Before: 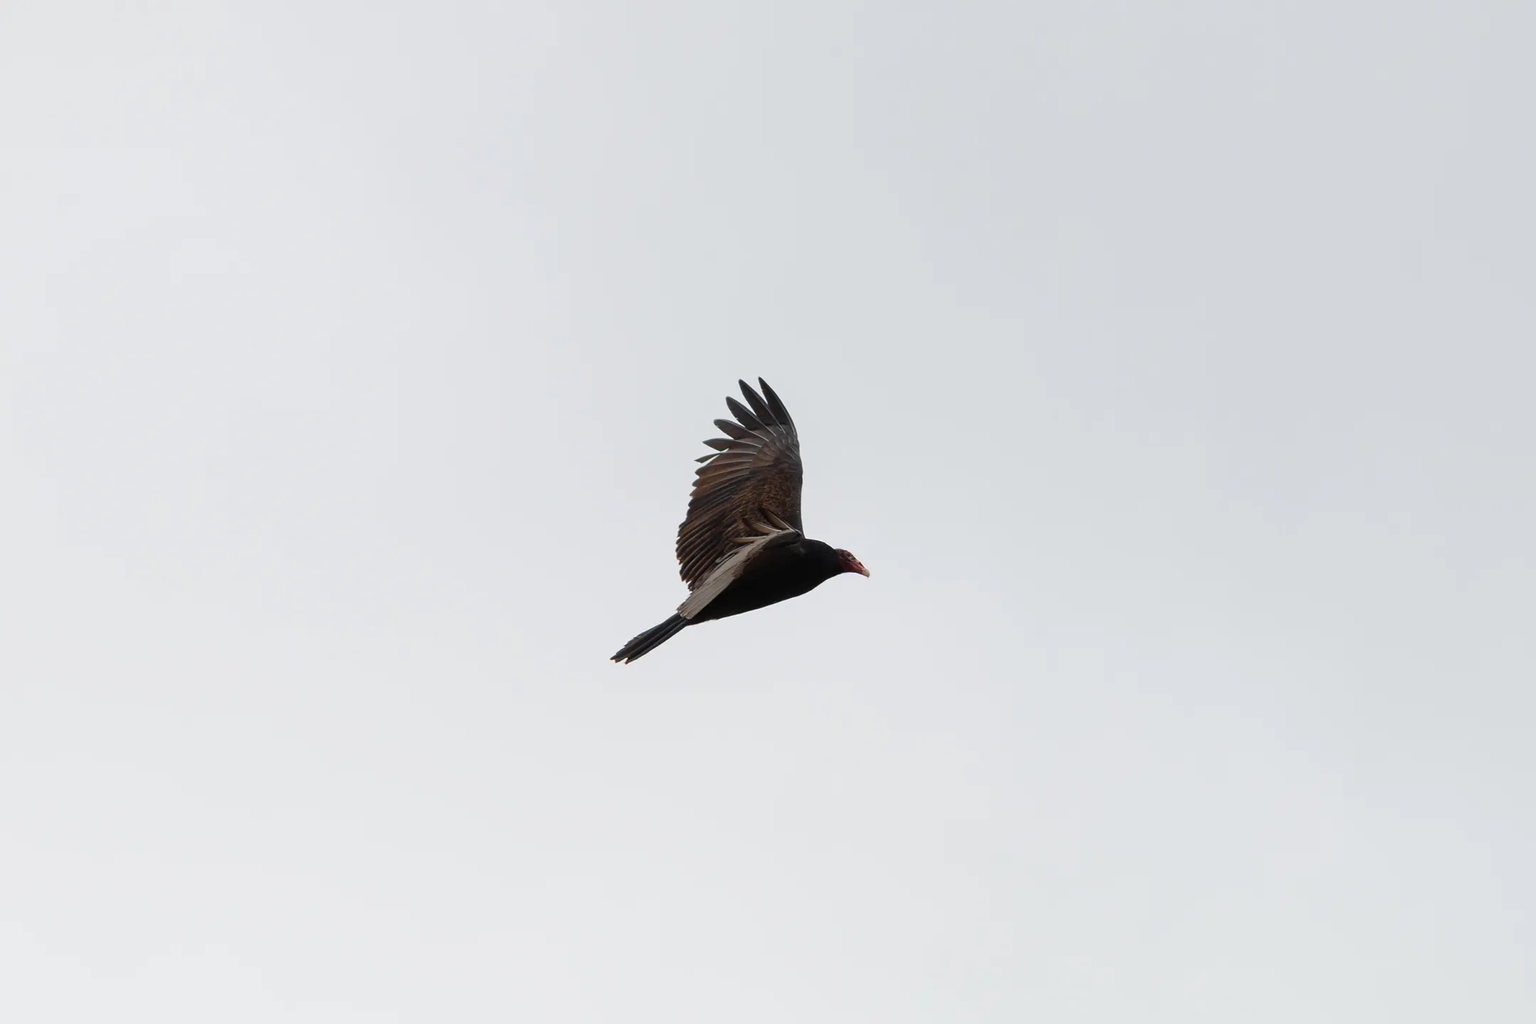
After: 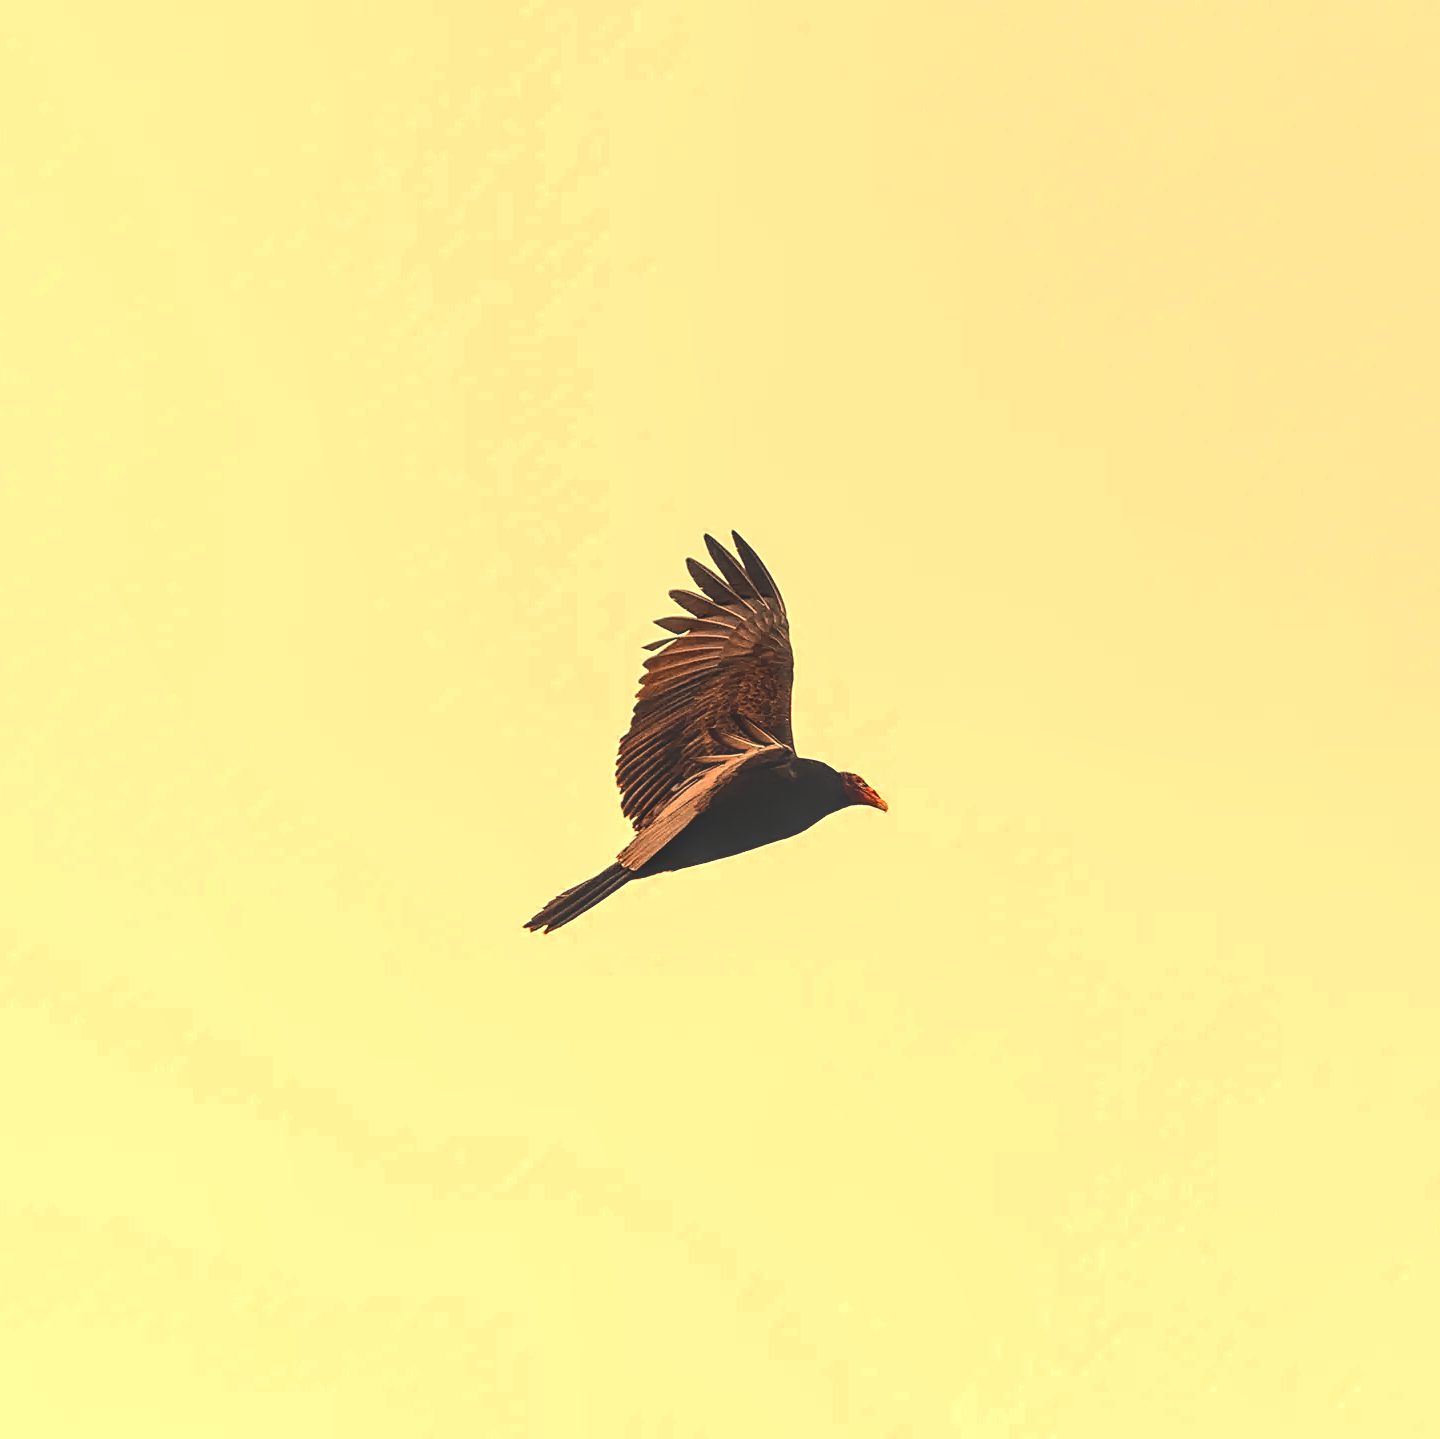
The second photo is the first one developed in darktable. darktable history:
crop and rotate: left 15.546%, right 17.787%
color balance: output saturation 110%
local contrast: on, module defaults
sharpen: on, module defaults
haze removal: compatibility mode true, adaptive false
white balance: red 1.467, blue 0.684
color zones: curves: ch0 [(0, 0.5) (0.125, 0.4) (0.25, 0.5) (0.375, 0.4) (0.5, 0.4) (0.625, 0.35) (0.75, 0.35) (0.875, 0.5)]; ch1 [(0, 0.35) (0.125, 0.45) (0.25, 0.35) (0.375, 0.35) (0.5, 0.35) (0.625, 0.35) (0.75, 0.45) (0.875, 0.35)]; ch2 [(0, 0.6) (0.125, 0.5) (0.25, 0.5) (0.375, 0.6) (0.5, 0.6) (0.625, 0.5) (0.75, 0.5) (0.875, 0.5)]
tone equalizer: -8 EV -1.08 EV, -7 EV -1.01 EV, -6 EV -0.867 EV, -5 EV -0.578 EV, -3 EV 0.578 EV, -2 EV 0.867 EV, -1 EV 1.01 EV, +0 EV 1.08 EV, edges refinement/feathering 500, mask exposure compensation -1.57 EV, preserve details no
